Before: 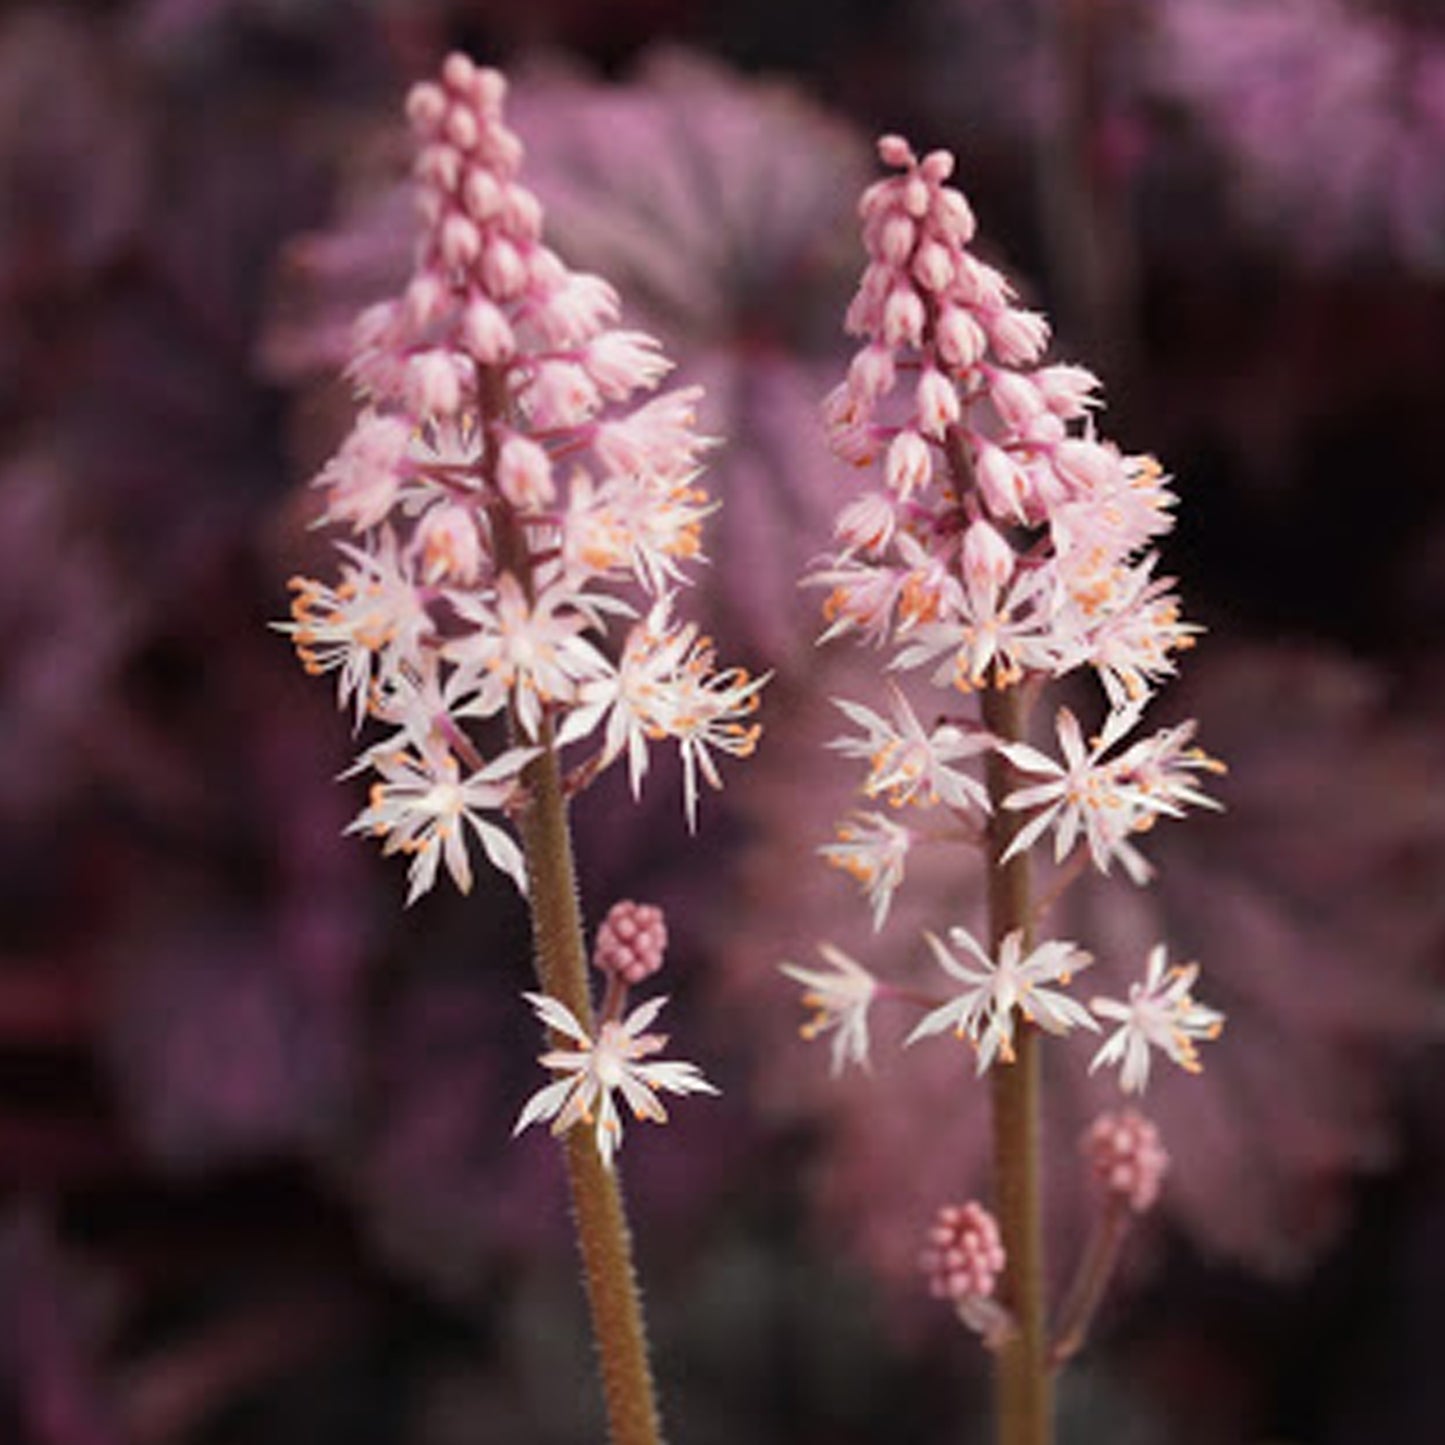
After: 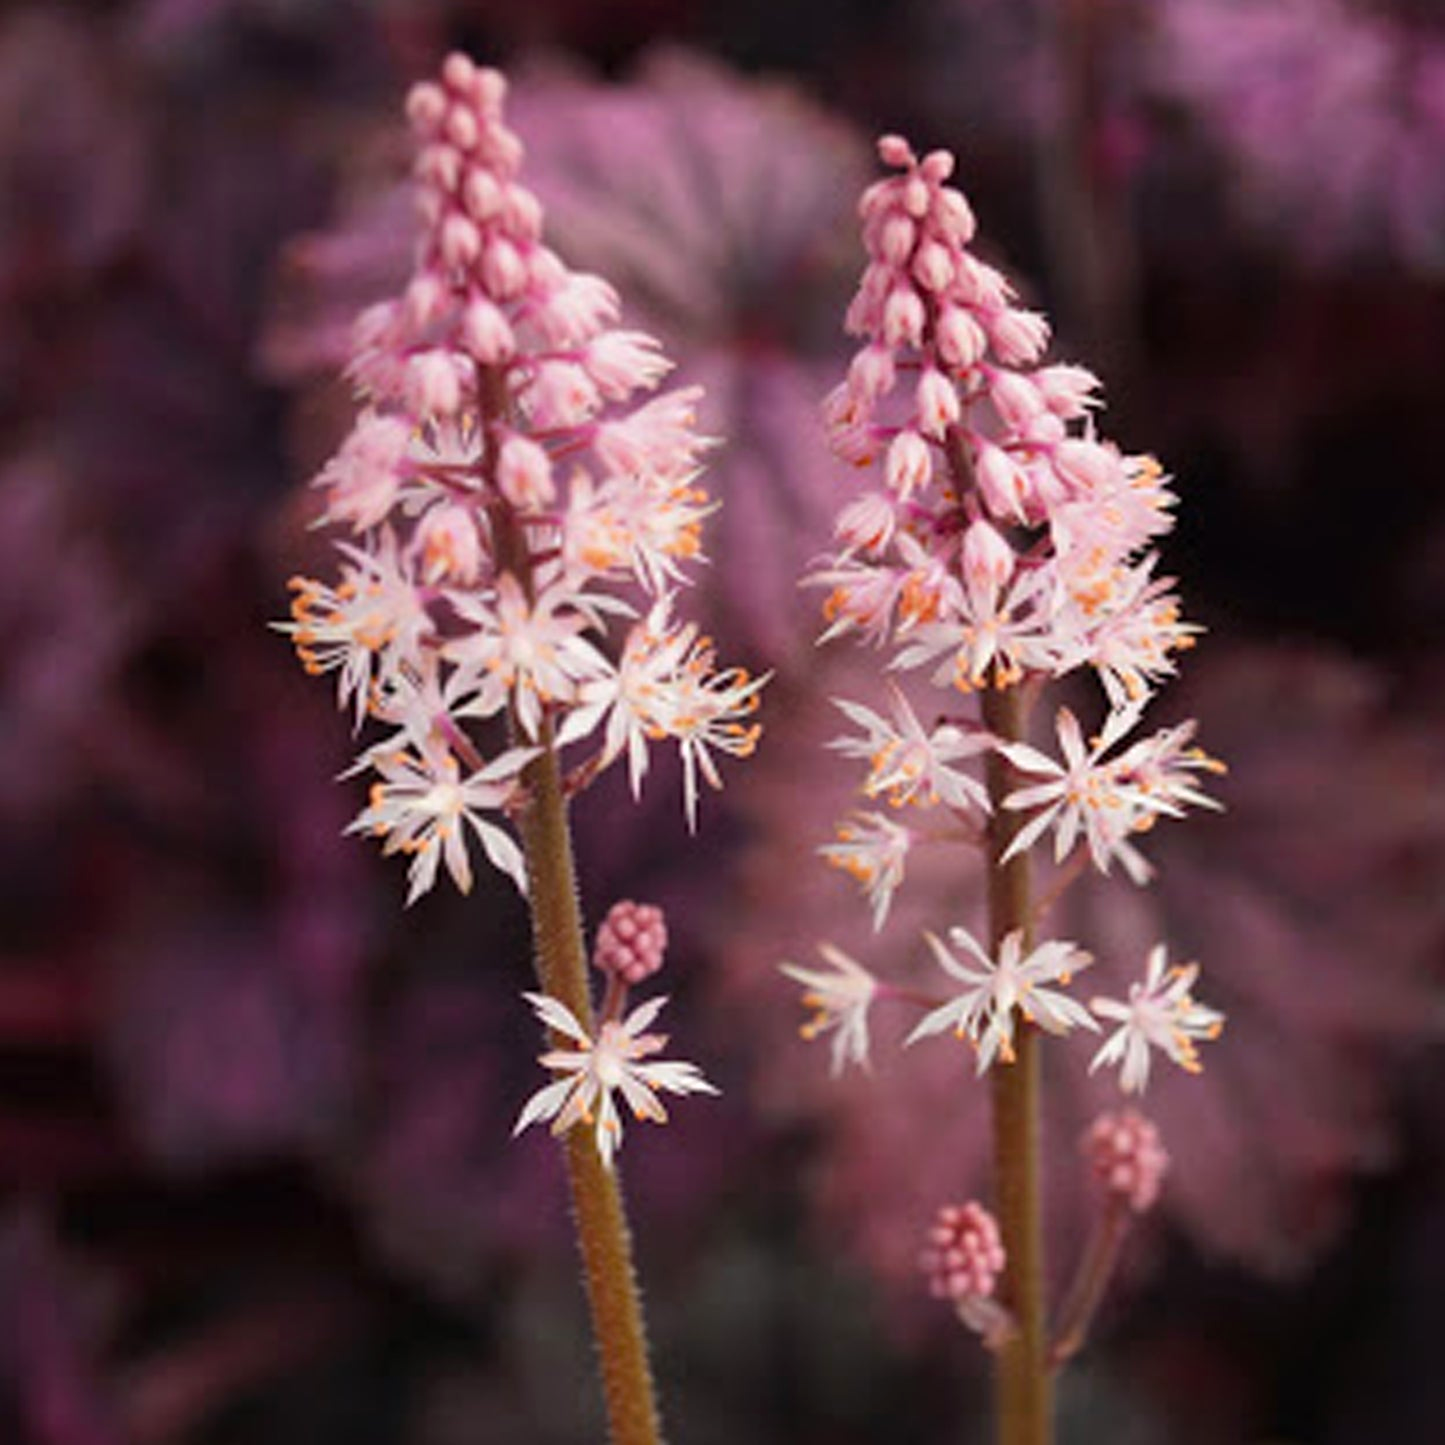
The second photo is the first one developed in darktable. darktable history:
color balance rgb: highlights gain › chroma 0.221%, highlights gain › hue 330.83°, perceptual saturation grading › global saturation 19.32%
